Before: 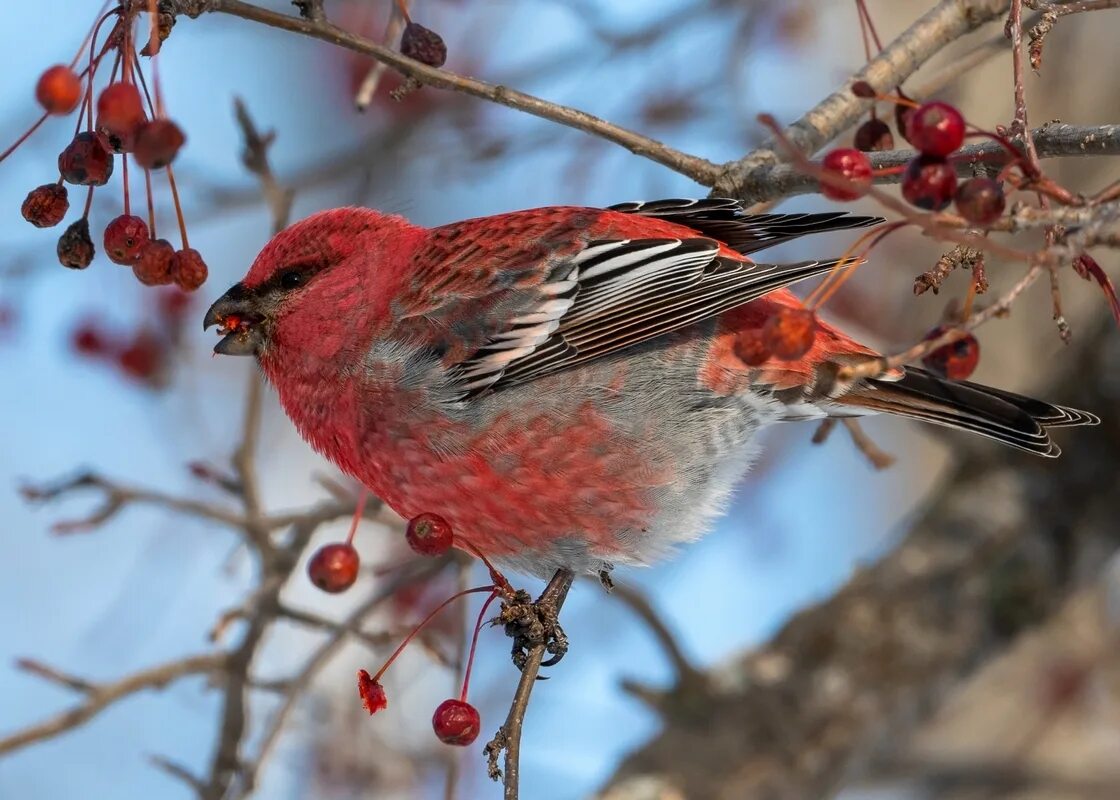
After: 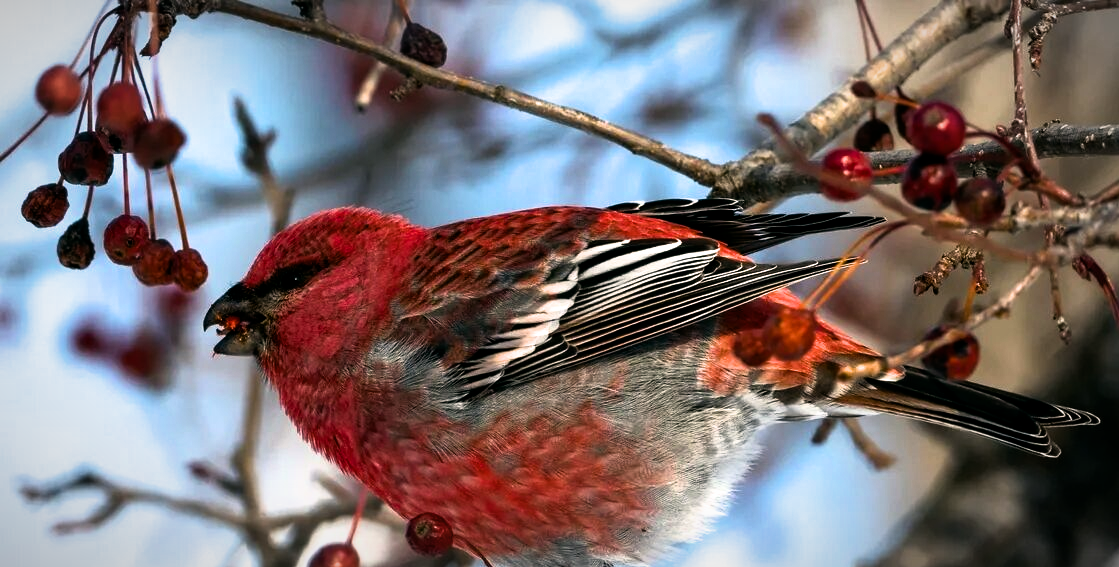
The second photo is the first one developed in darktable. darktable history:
vignetting: fall-off radius 68.68%, automatic ratio true, unbound false
color balance rgb: highlights gain › chroma 1.68%, highlights gain › hue 56.42°, global offset › luminance -0.313%, global offset › chroma 0.111%, global offset › hue 163.42°, perceptual saturation grading › global saturation 19.508%, perceptual brilliance grading › global brilliance 14.233%, perceptual brilliance grading › shadows -35.326%, global vibrance 20%
crop: right 0.001%, bottom 29.101%
tone equalizer: on, module defaults
filmic rgb: black relative exposure -9.09 EV, white relative exposure 2.3 EV, hardness 7.5
